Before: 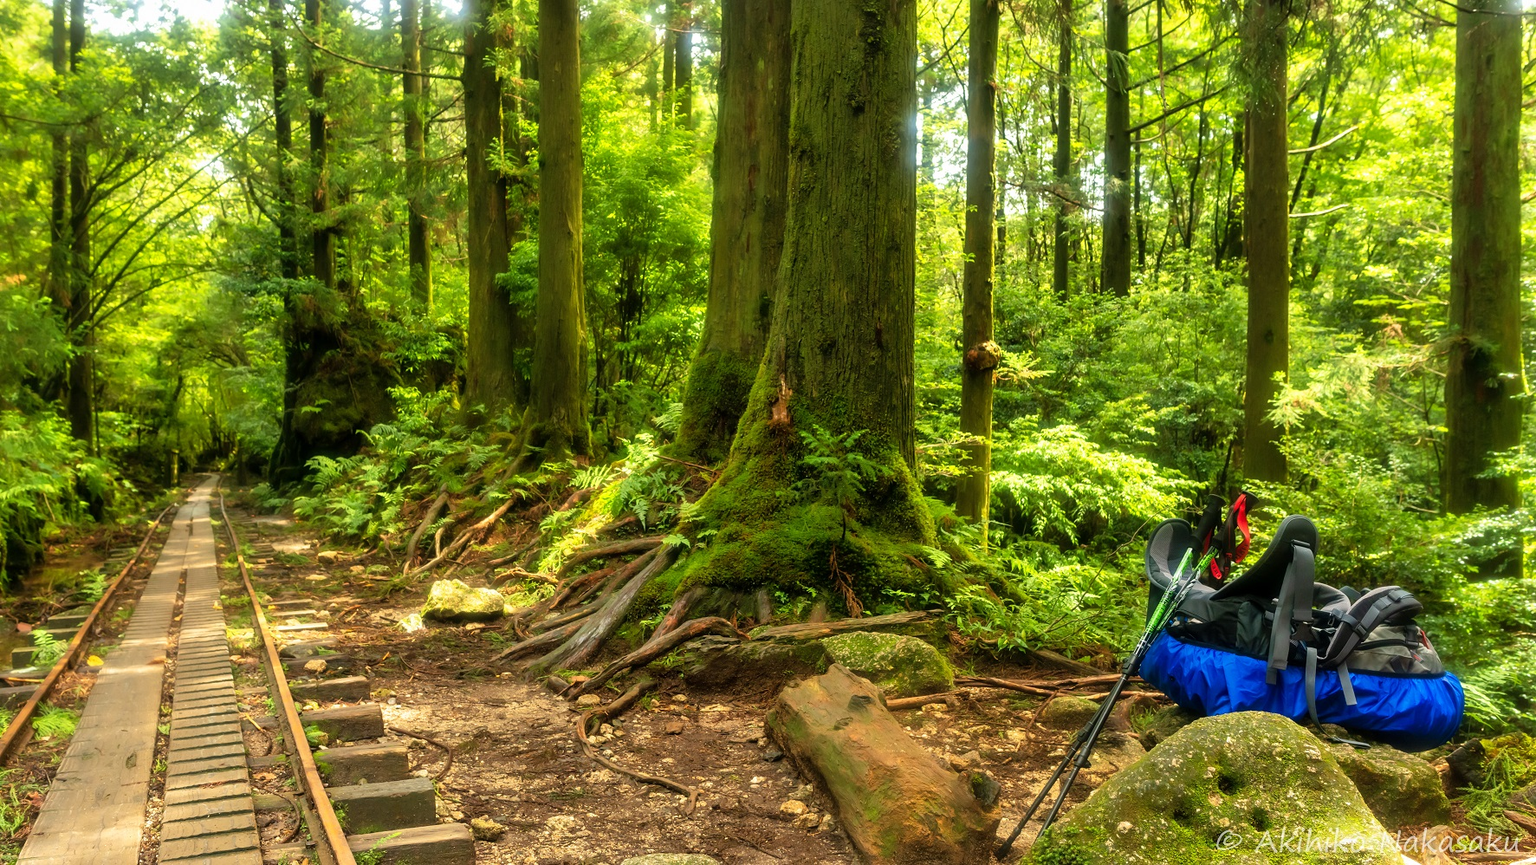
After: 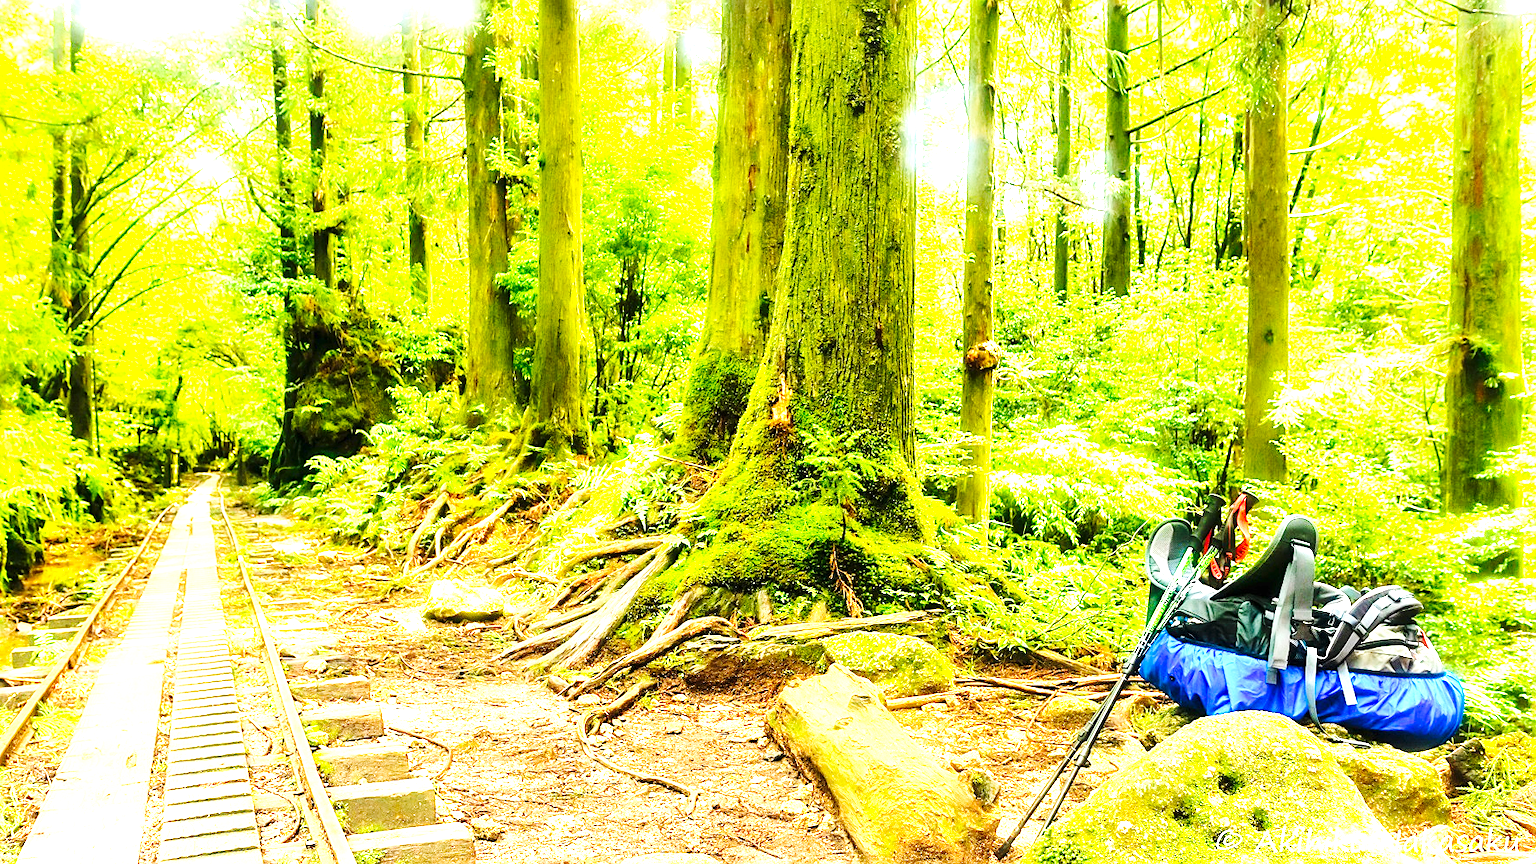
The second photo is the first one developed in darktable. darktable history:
sharpen: on, module defaults
tone equalizer: -8 EV -0.417 EV, -7 EV -0.389 EV, -6 EV -0.333 EV, -5 EV -0.222 EV, -3 EV 0.222 EV, -2 EV 0.333 EV, -1 EV 0.389 EV, +0 EV 0.417 EV, edges refinement/feathering 500, mask exposure compensation -1.57 EV, preserve details no
base curve: curves: ch0 [(0, 0) (0.032, 0.025) (0.121, 0.166) (0.206, 0.329) (0.605, 0.79) (1, 1)], preserve colors none
exposure: black level correction 0, exposure 1 EV, compensate exposure bias true, compensate highlight preservation false
